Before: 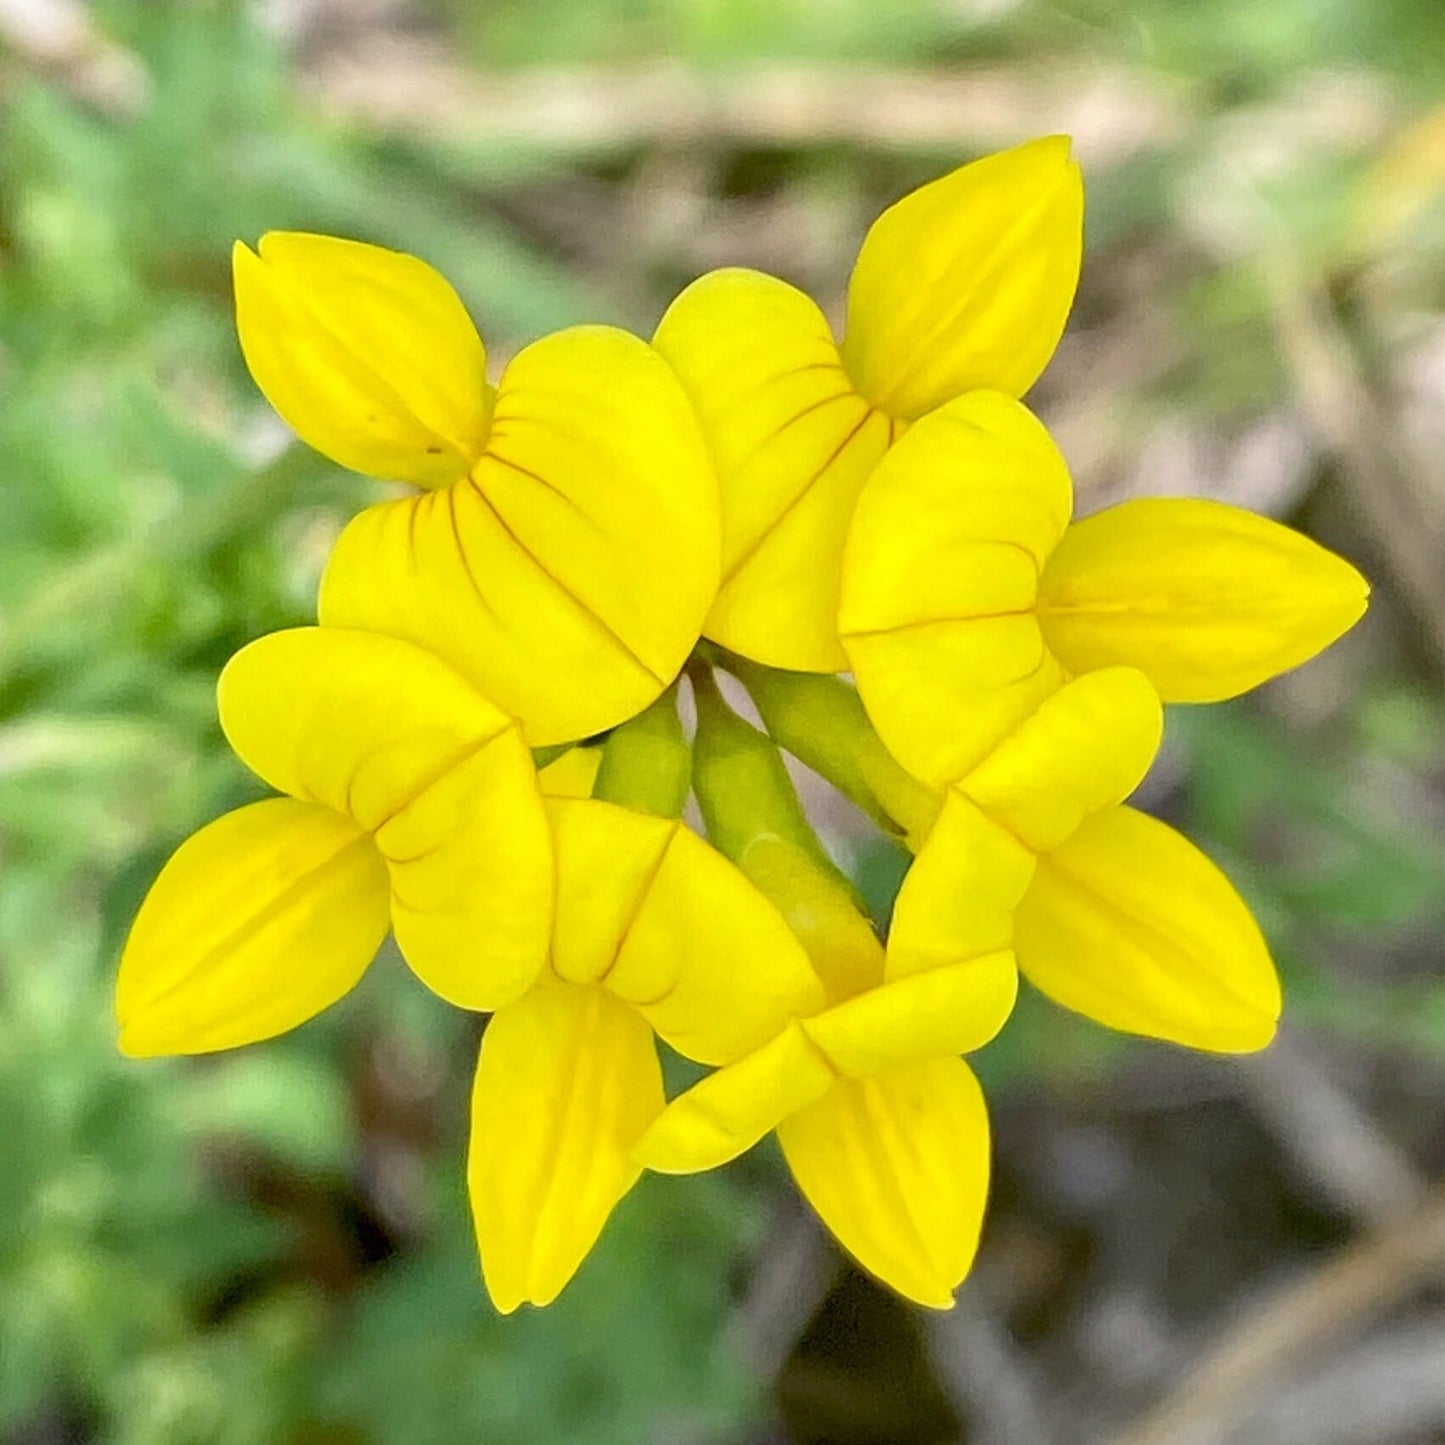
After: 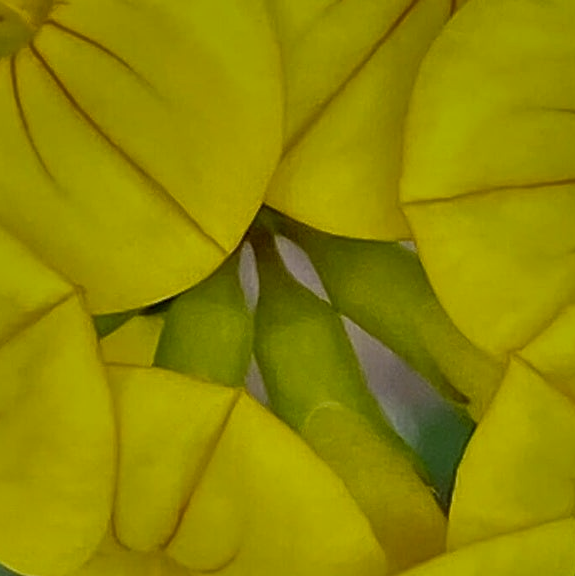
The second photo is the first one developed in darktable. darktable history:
crop: left 30.337%, top 29.908%, right 29.823%, bottom 30.186%
shadows and highlights: shadows 20.76, highlights -81.76, soften with gaussian
sharpen: on, module defaults
exposure: black level correction 0, exposure -0.834 EV, compensate highlight preservation false
